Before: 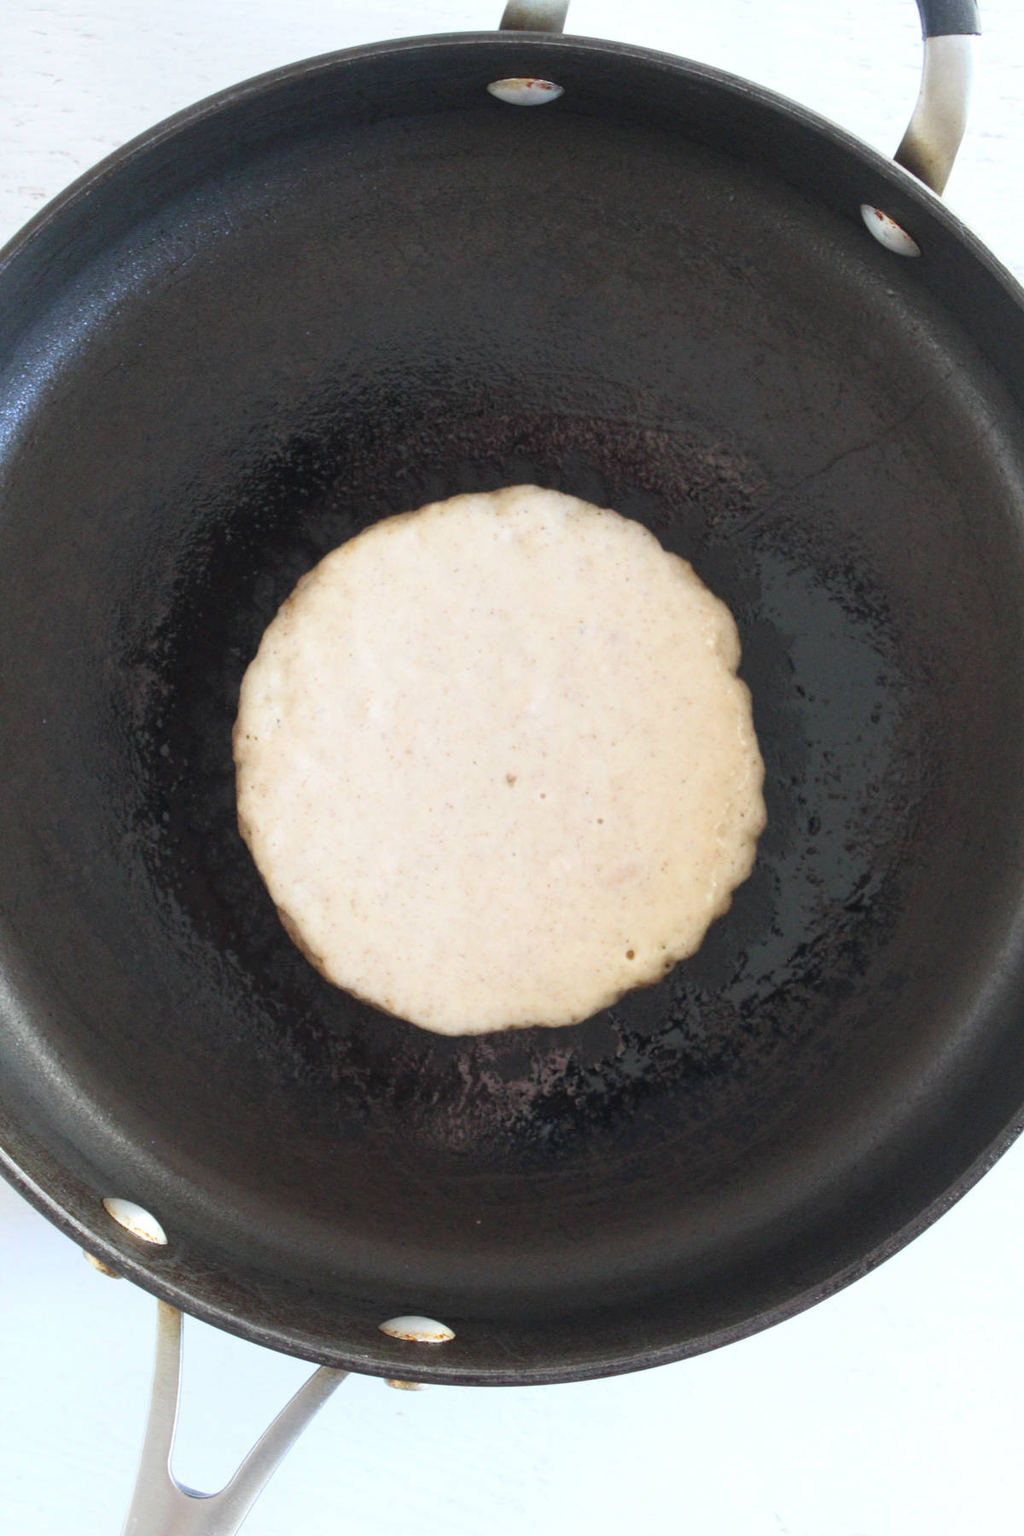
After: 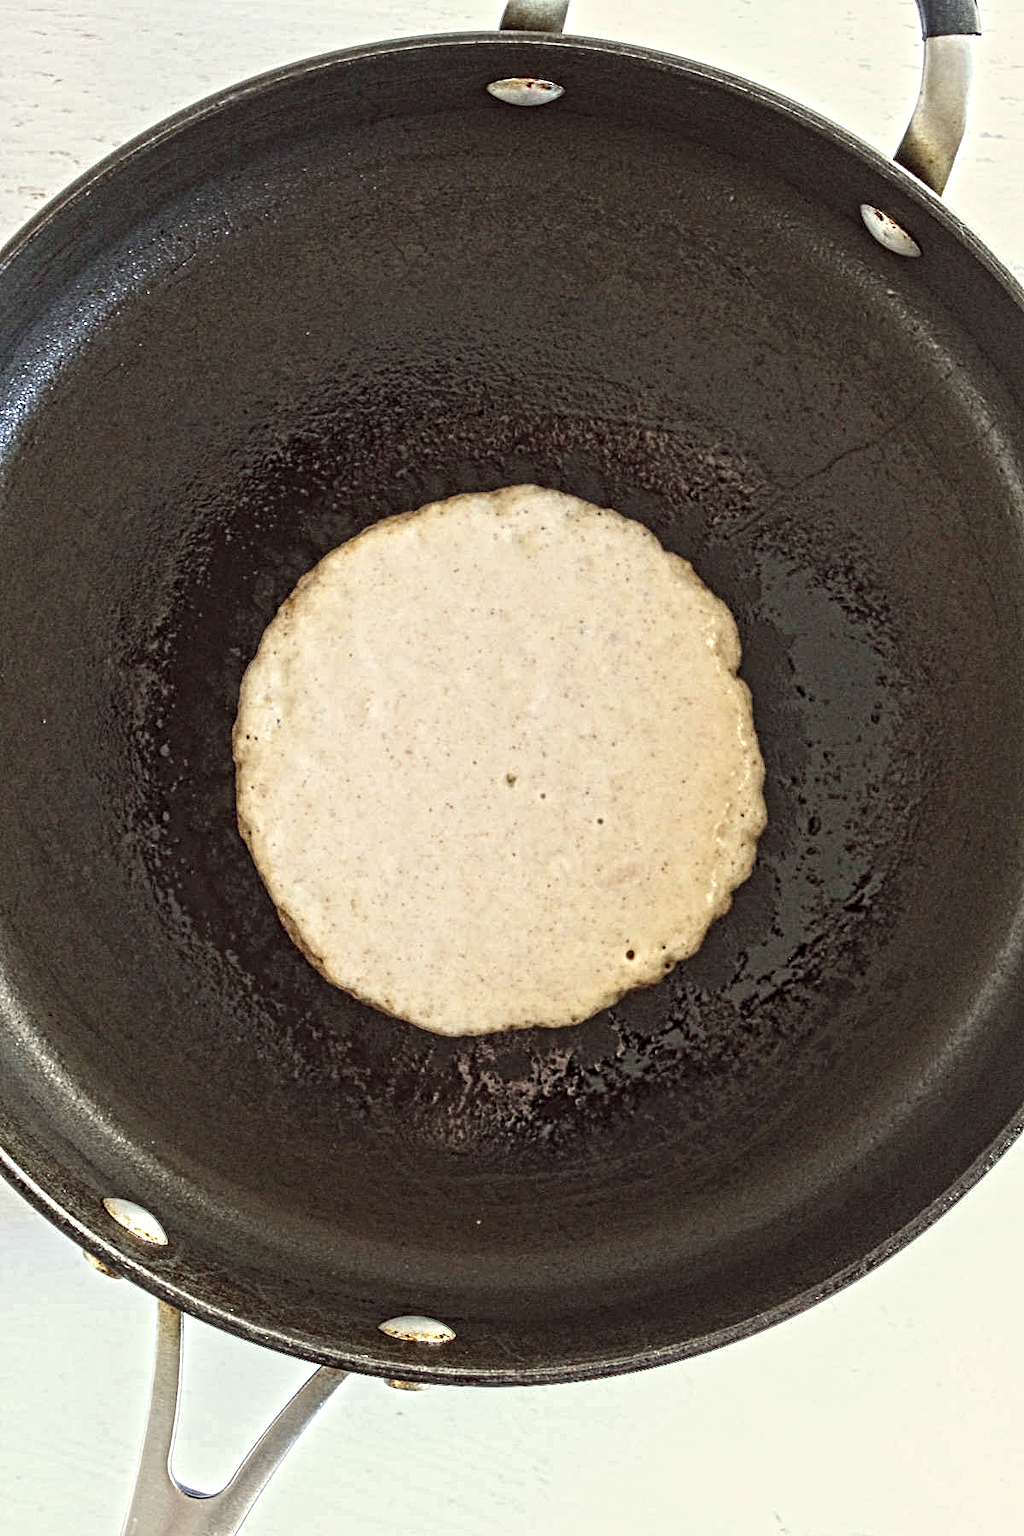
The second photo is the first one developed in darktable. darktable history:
exposure: exposure 0.014 EV, compensate highlight preservation false
contrast equalizer: octaves 7, y [[0.406, 0.494, 0.589, 0.753, 0.877, 0.999], [0.5 ×6], [0.5 ×6], [0 ×6], [0 ×6]]
color balance: lift [1.005, 1.002, 0.998, 0.998], gamma [1, 1.021, 1.02, 0.979], gain [0.923, 1.066, 1.056, 0.934]
